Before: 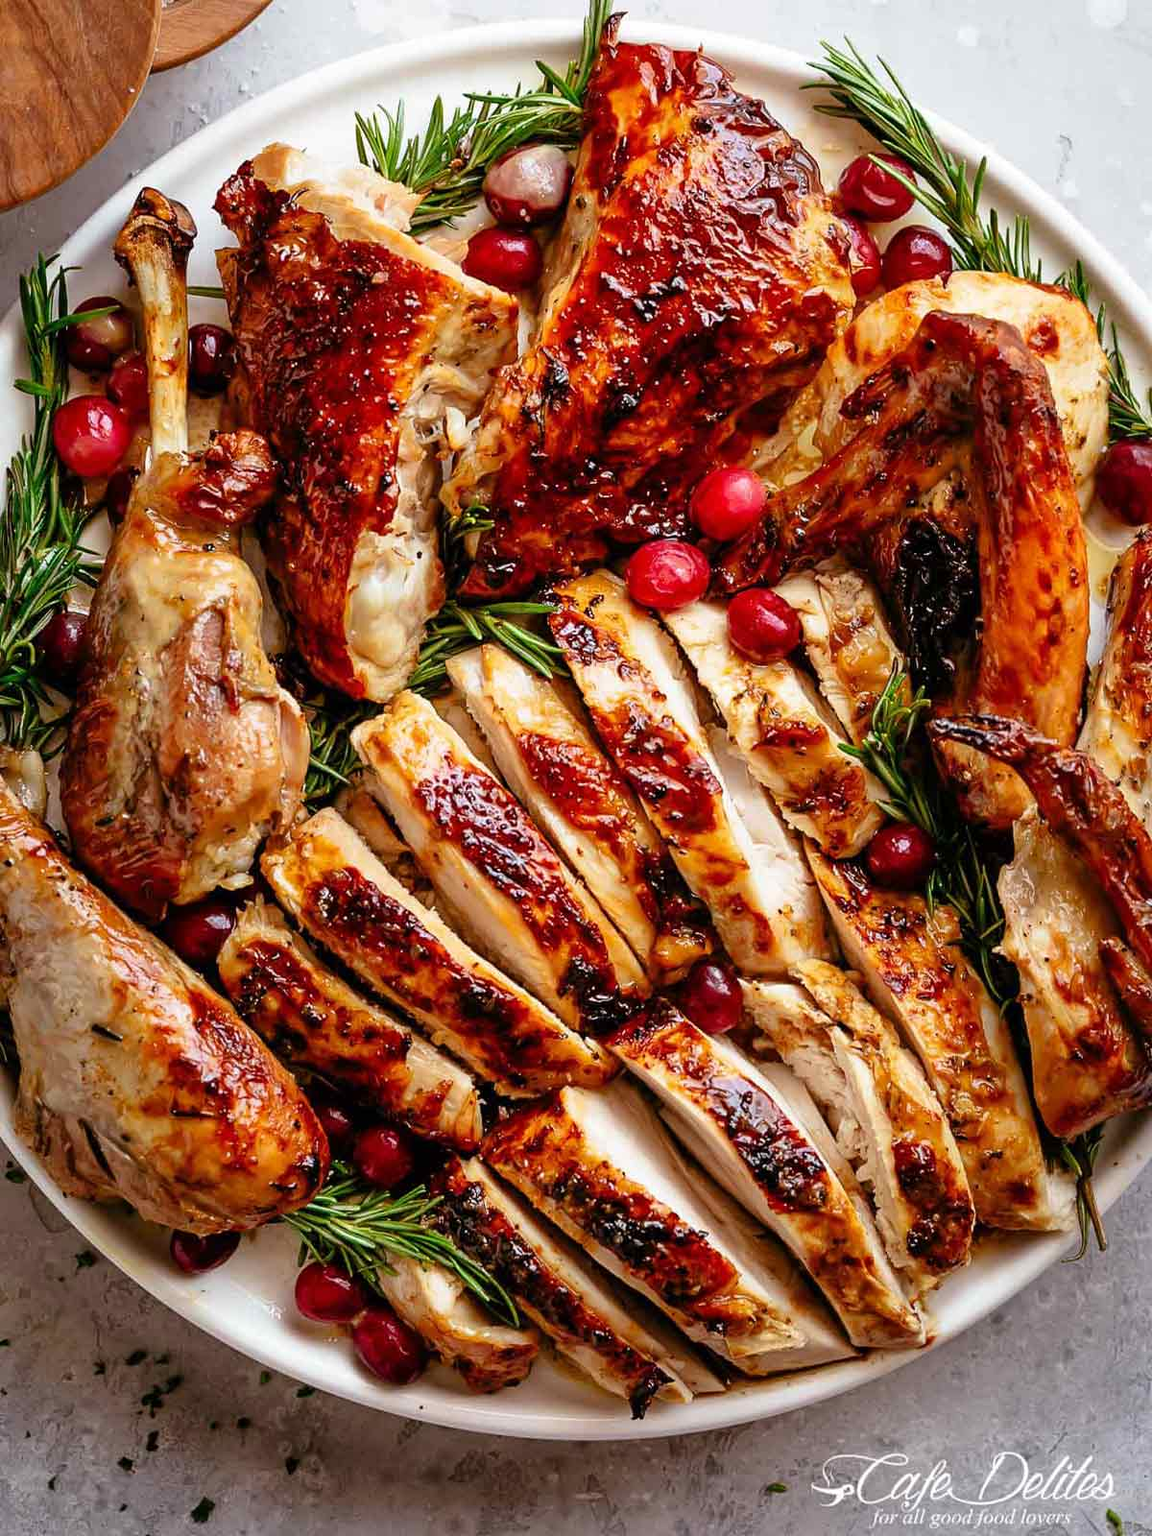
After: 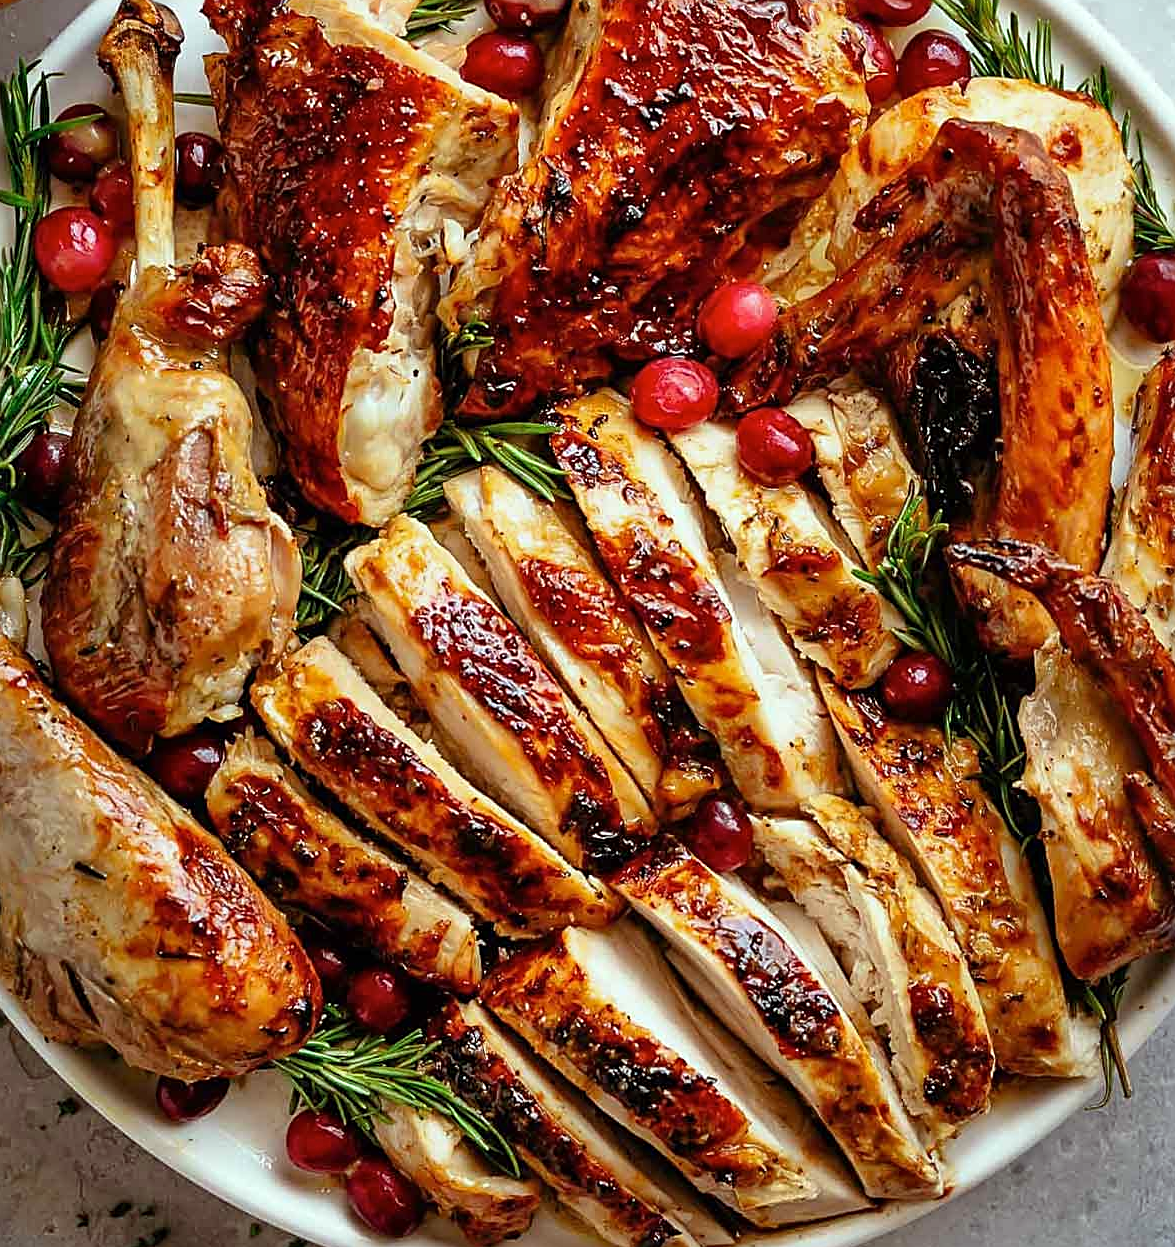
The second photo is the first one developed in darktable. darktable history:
shadows and highlights: shadows 32.83, highlights -47.7, soften with gaussian
sharpen: on, module defaults
crop and rotate: left 1.814%, top 12.818%, right 0.25%, bottom 9.225%
color correction: highlights a* -6.69, highlights b* 0.49
